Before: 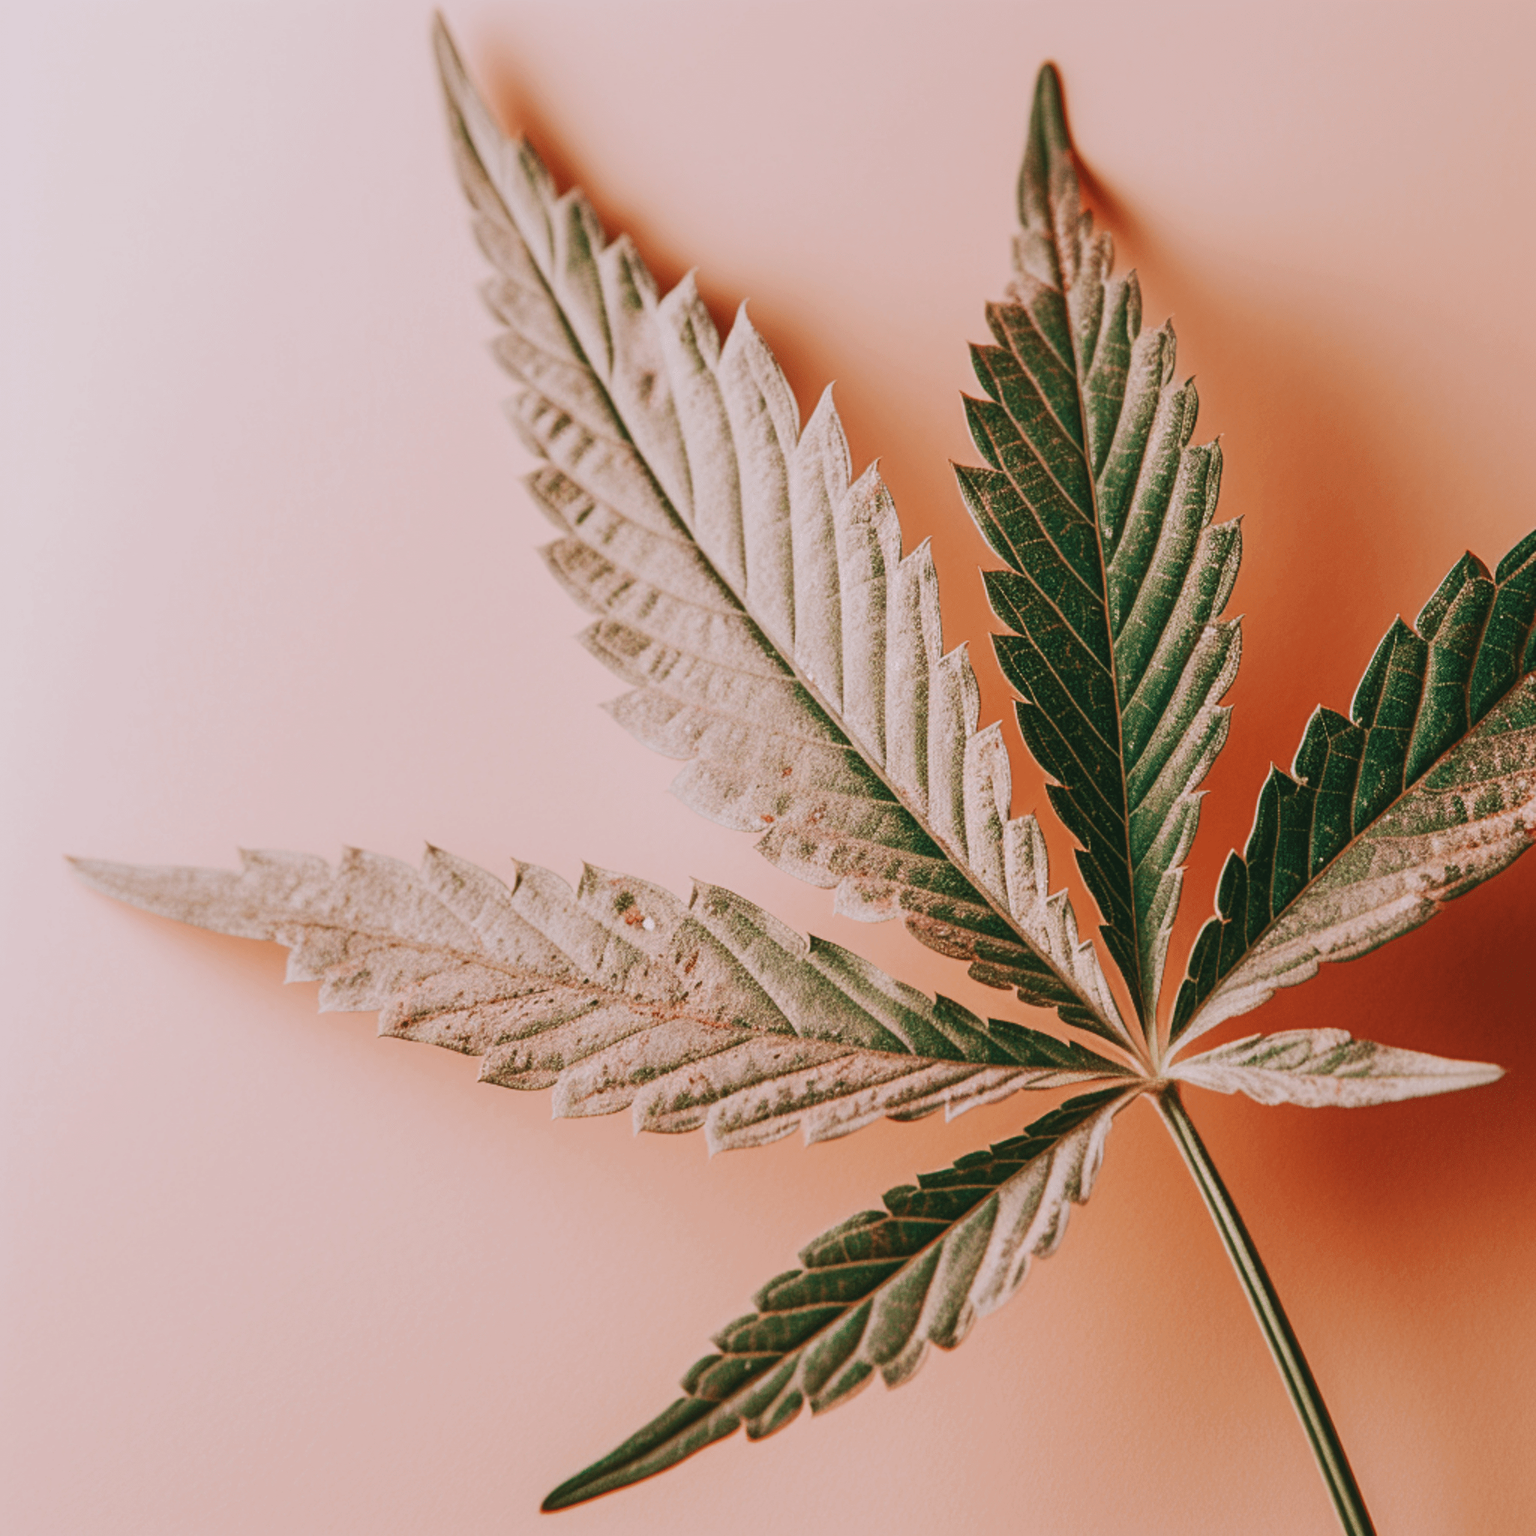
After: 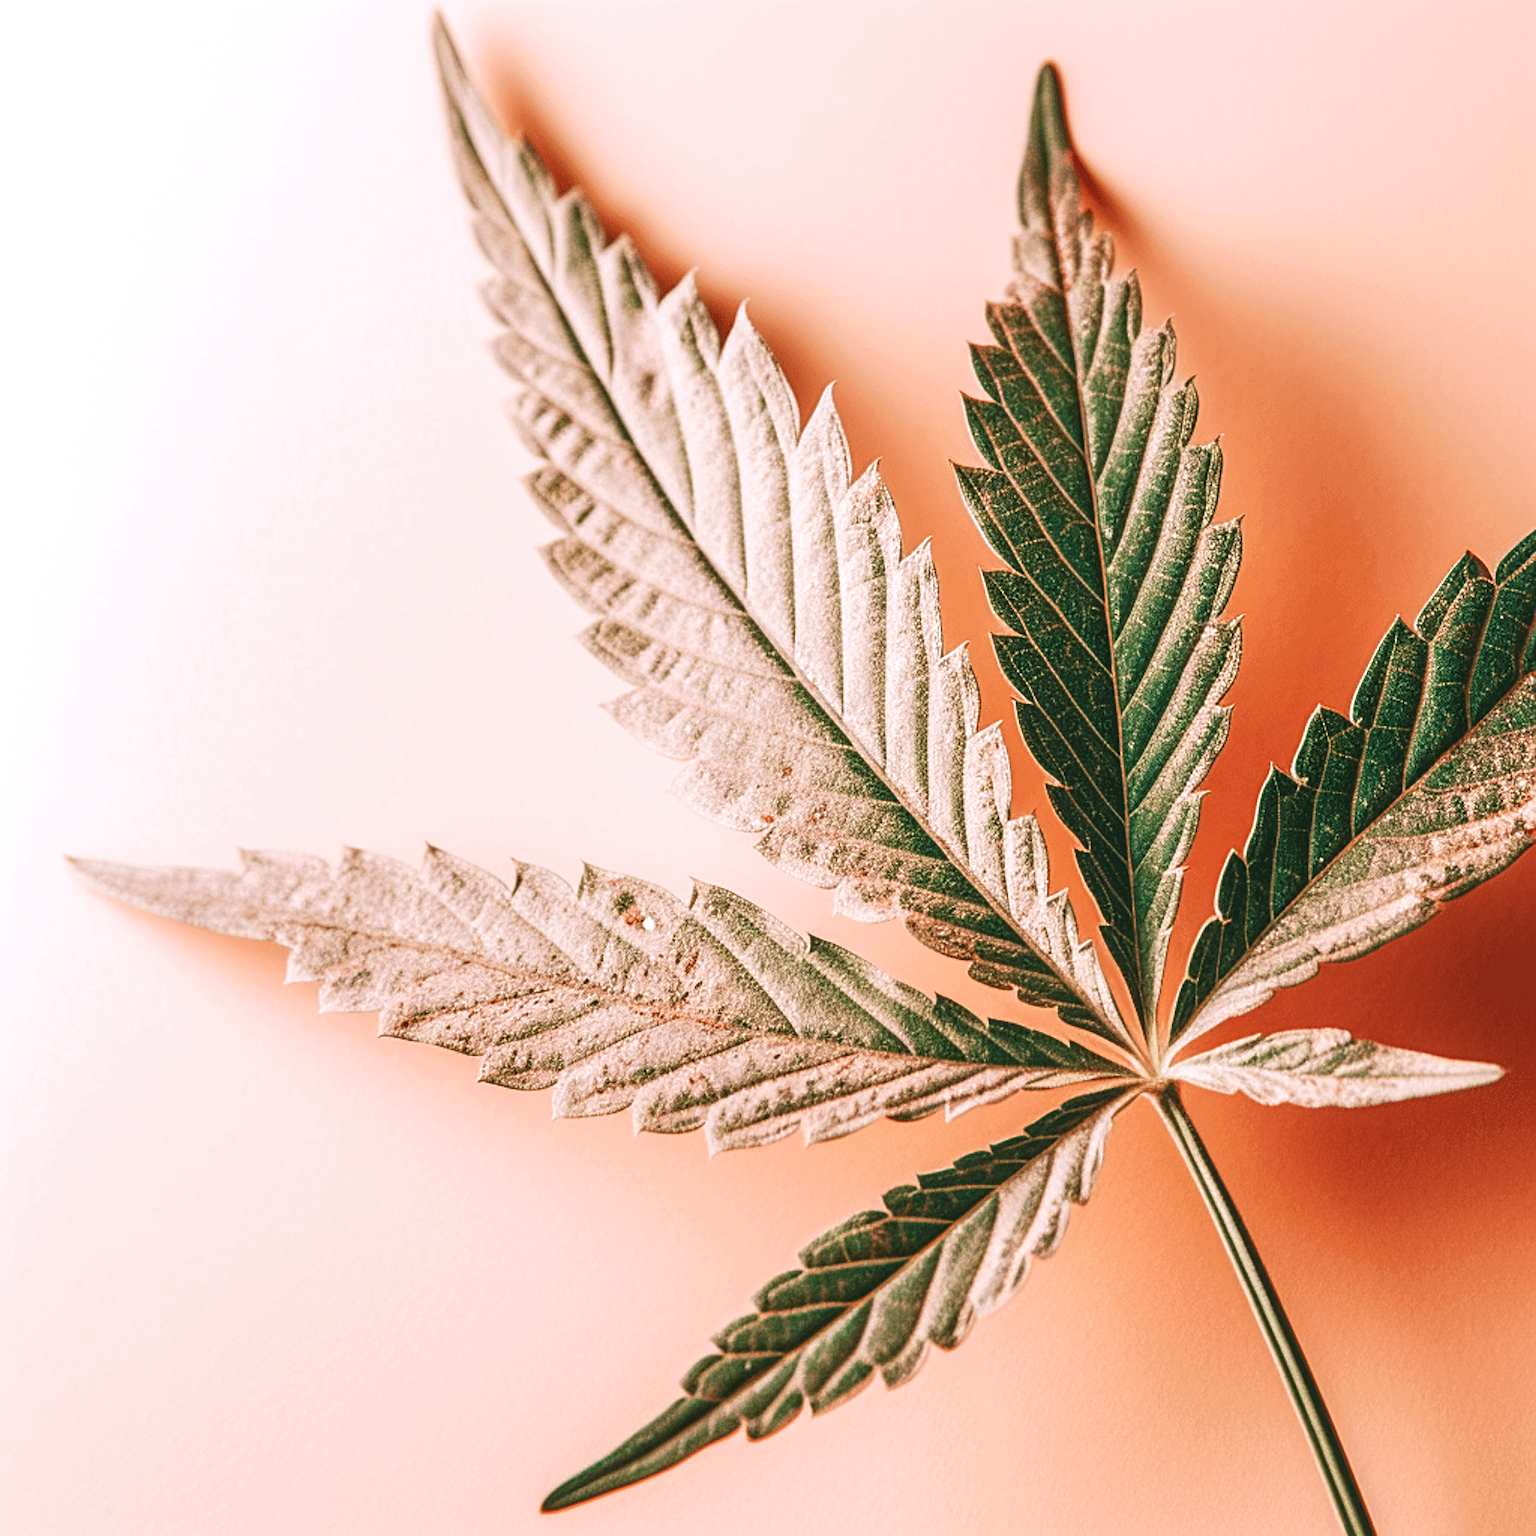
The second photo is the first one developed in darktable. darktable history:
local contrast: on, module defaults
sharpen: on, module defaults
exposure: black level correction 0, exposure 0.7 EV, compensate exposure bias true, compensate highlight preservation false
